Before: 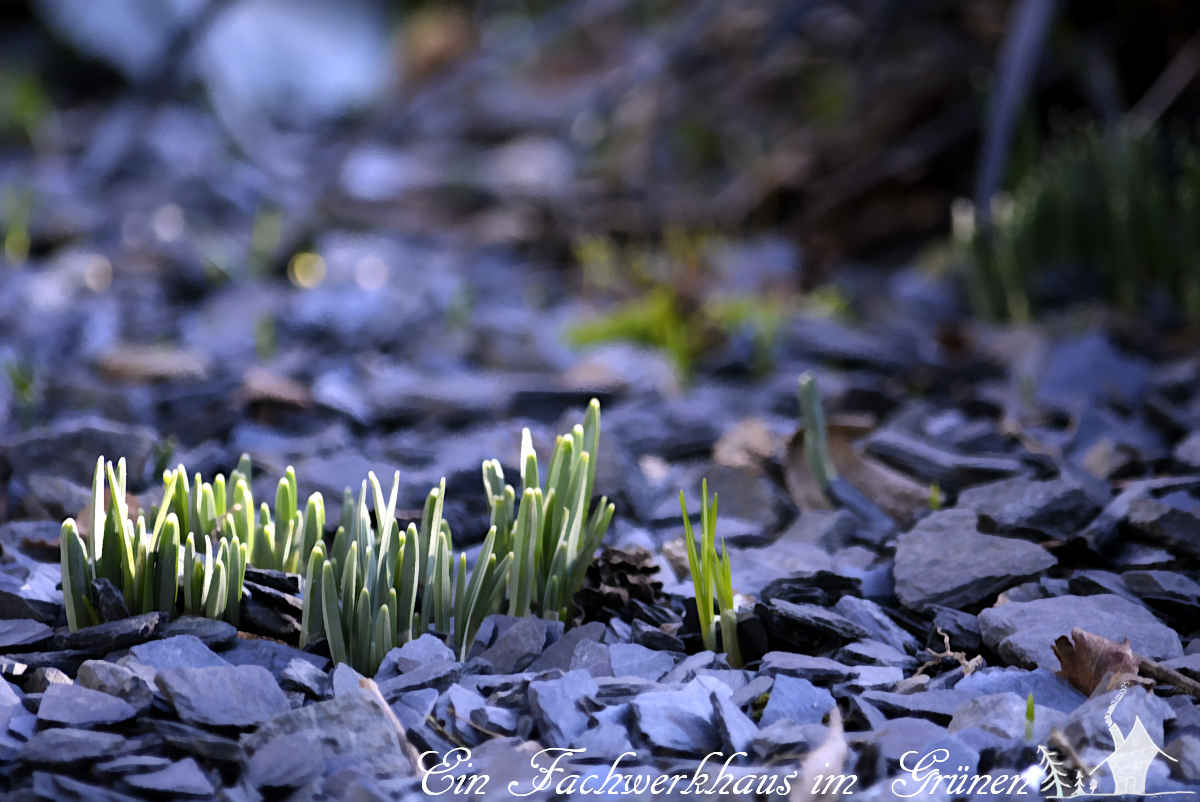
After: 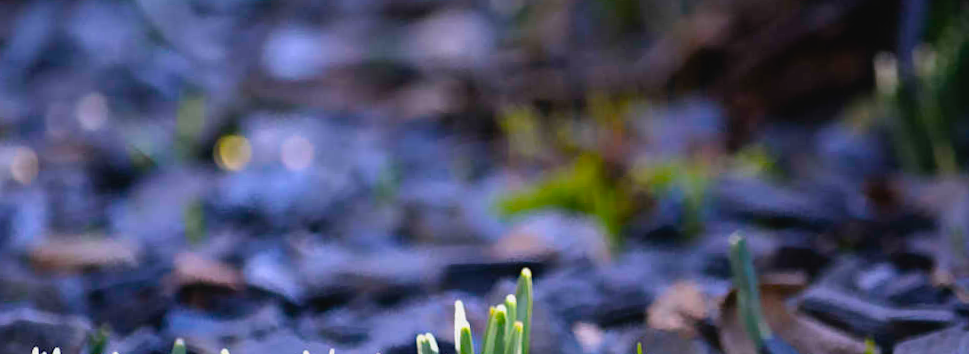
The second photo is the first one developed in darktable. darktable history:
rotate and perspective: rotation -2.56°, automatic cropping off
crop: left 7.036%, top 18.398%, right 14.379%, bottom 40.043%
contrast brightness saturation: contrast -0.08, brightness -0.04, saturation -0.11
color balance rgb: perceptual saturation grading › global saturation 25%, global vibrance 20%
